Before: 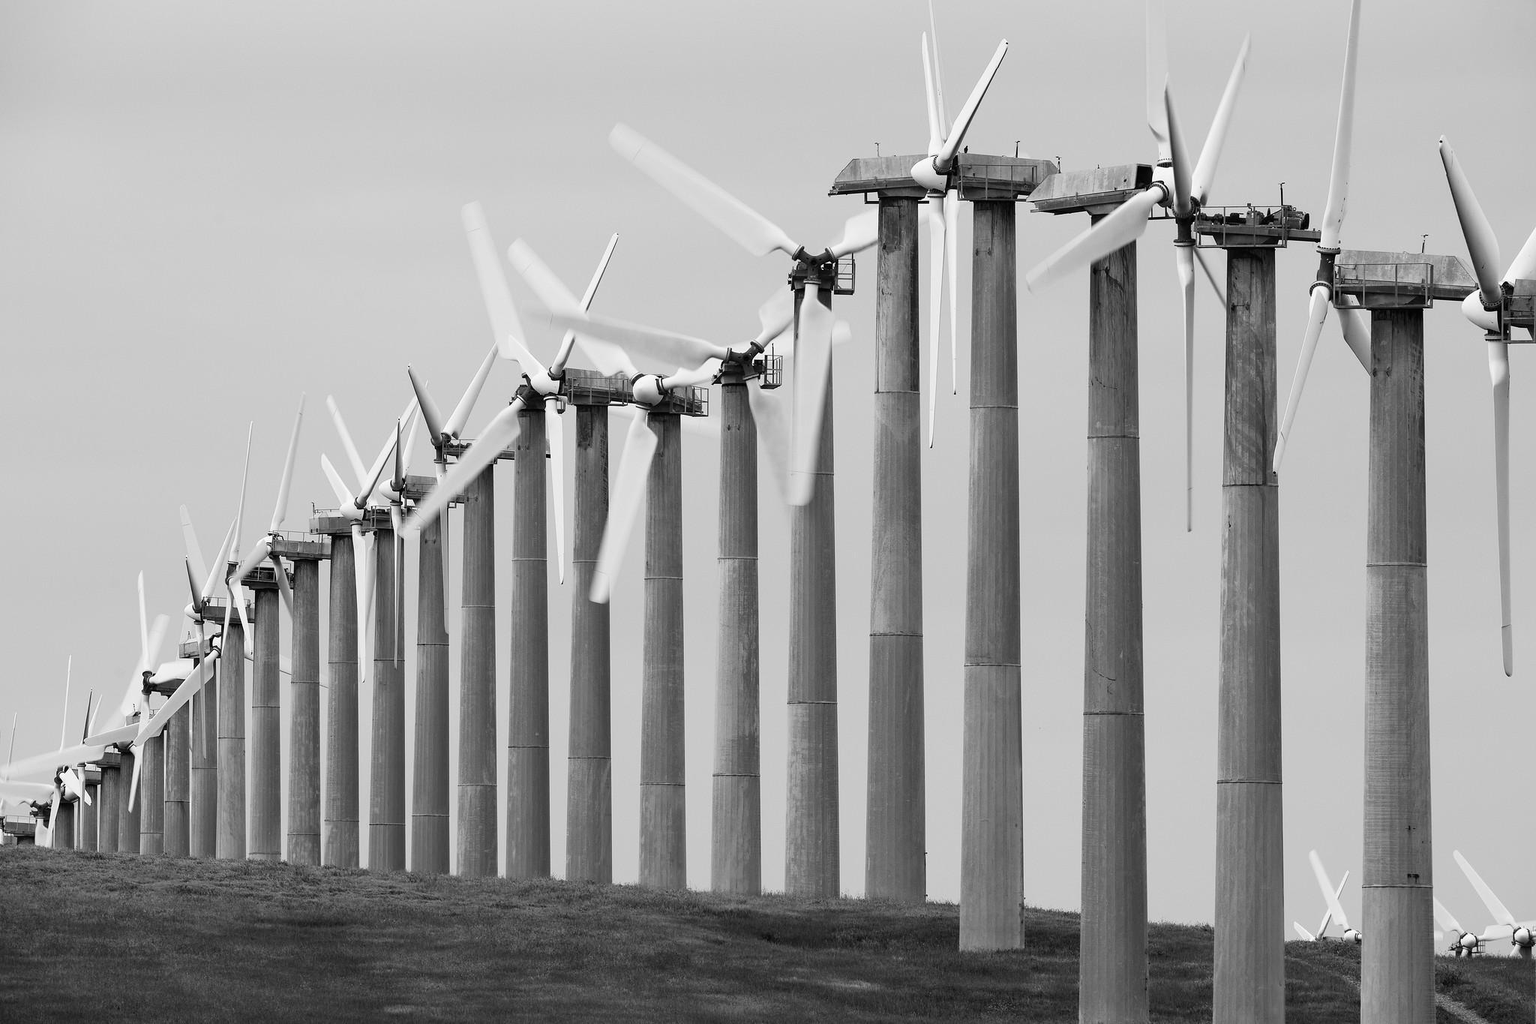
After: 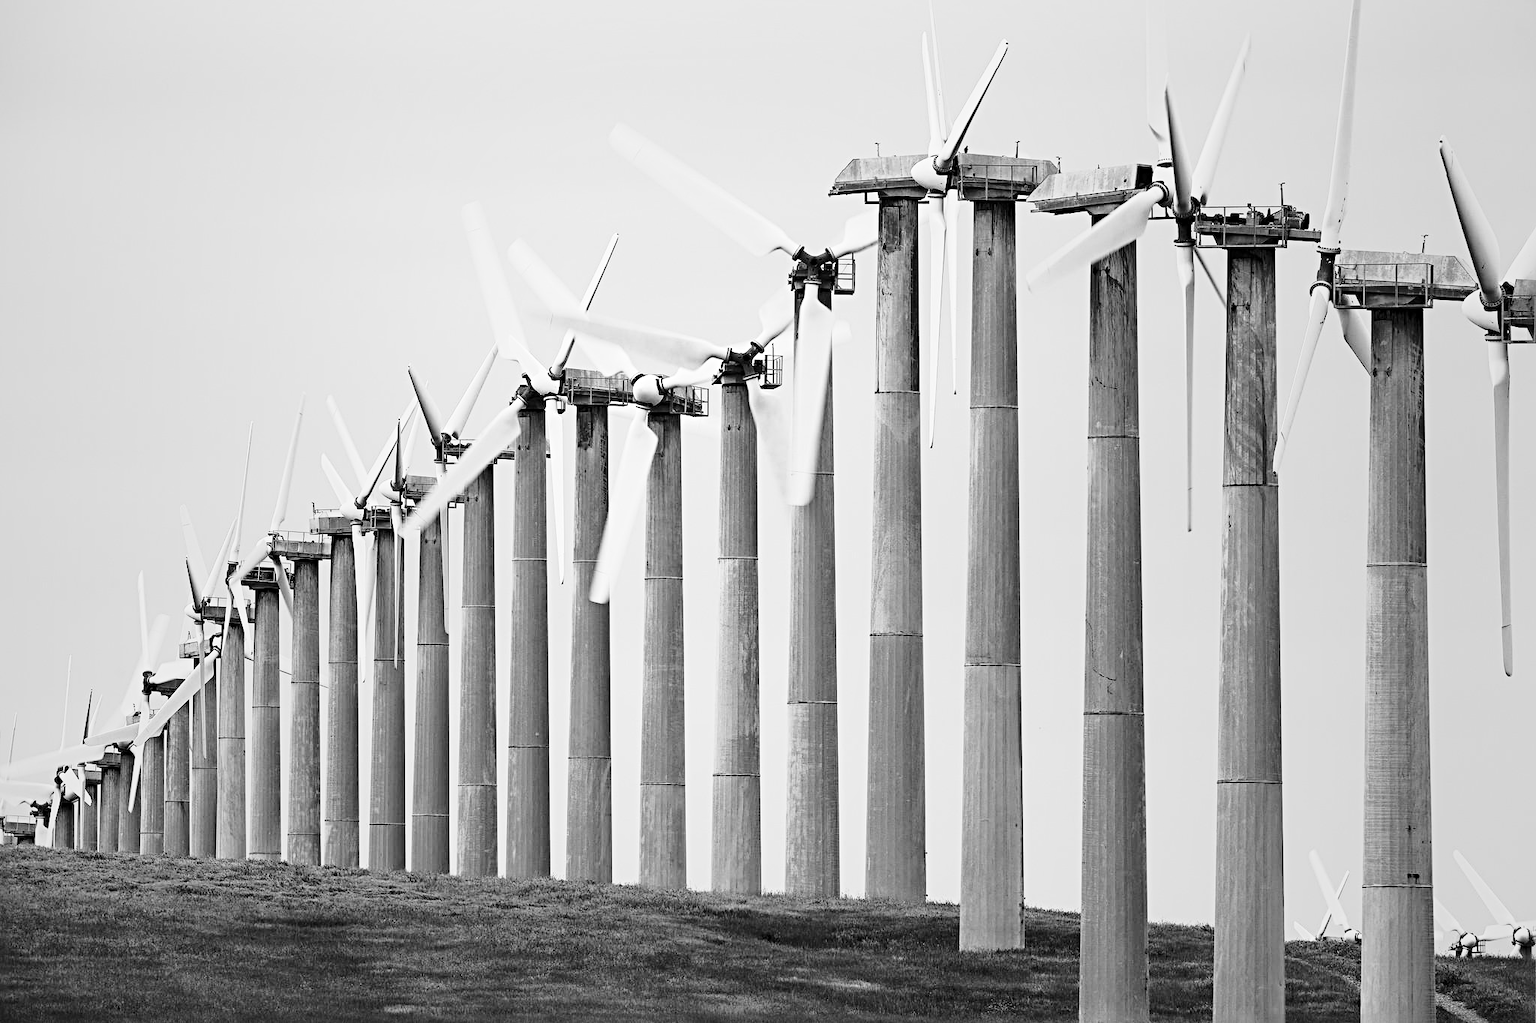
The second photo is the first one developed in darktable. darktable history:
sharpen: radius 4.883
vignetting: fall-off start 18.21%, fall-off radius 137.95%, brightness -0.207, center (-0.078, 0.066), width/height ratio 0.62, shape 0.59
base curve: curves: ch0 [(0, 0) (0.028, 0.03) (0.121, 0.232) (0.46, 0.748) (0.859, 0.968) (1, 1)], preserve colors none
